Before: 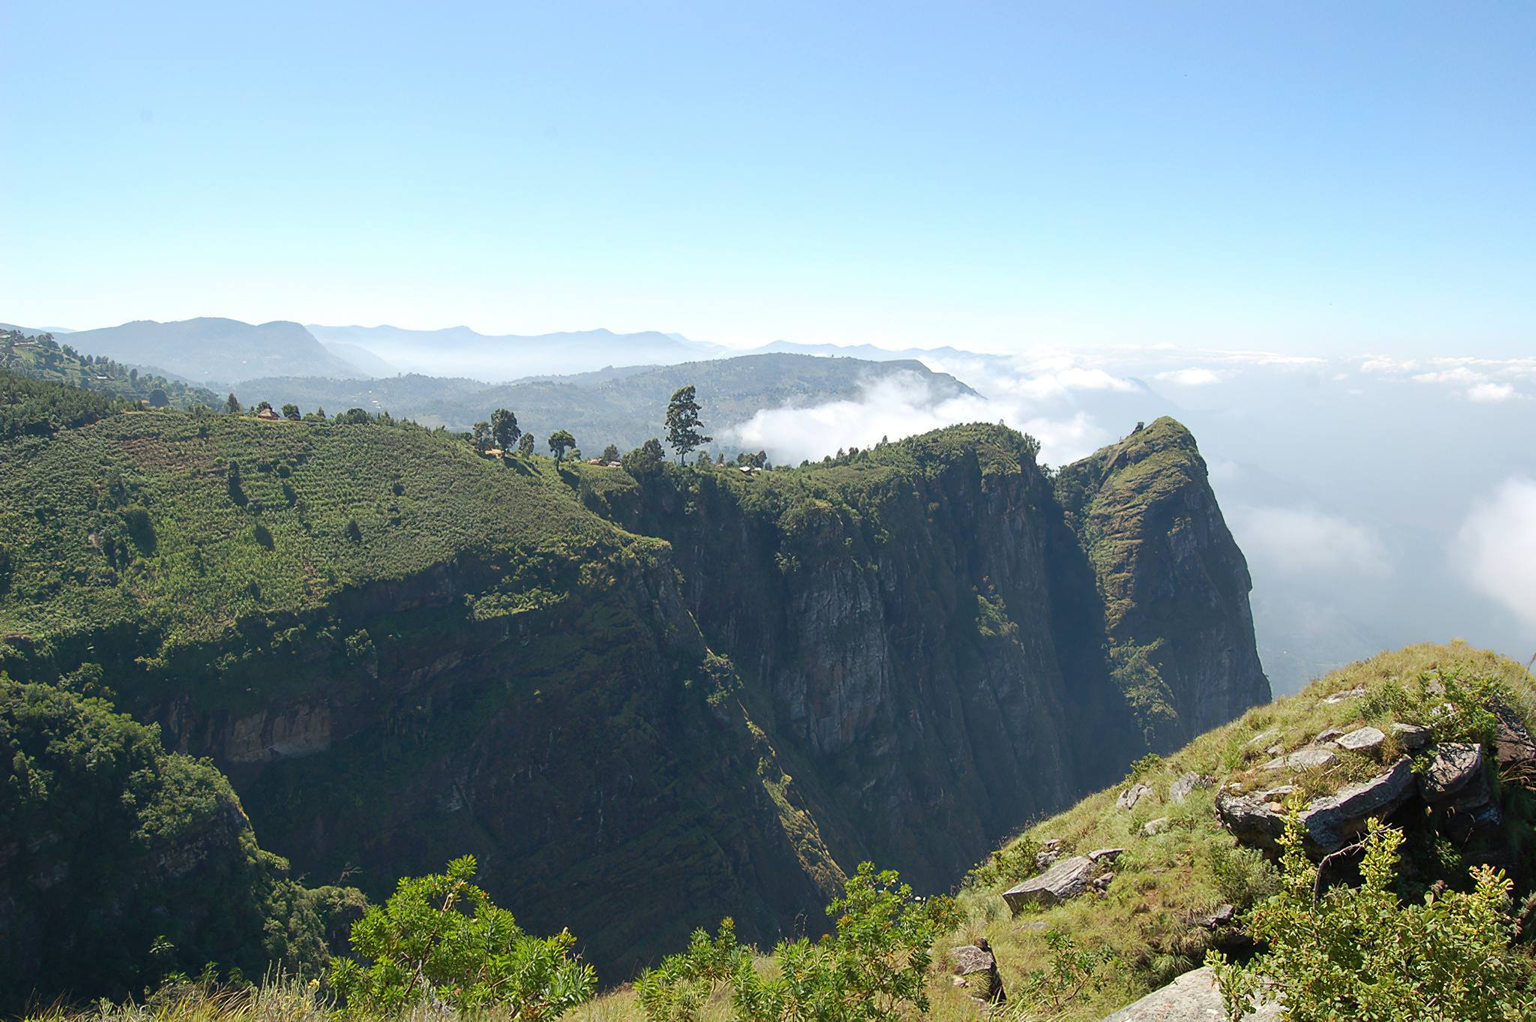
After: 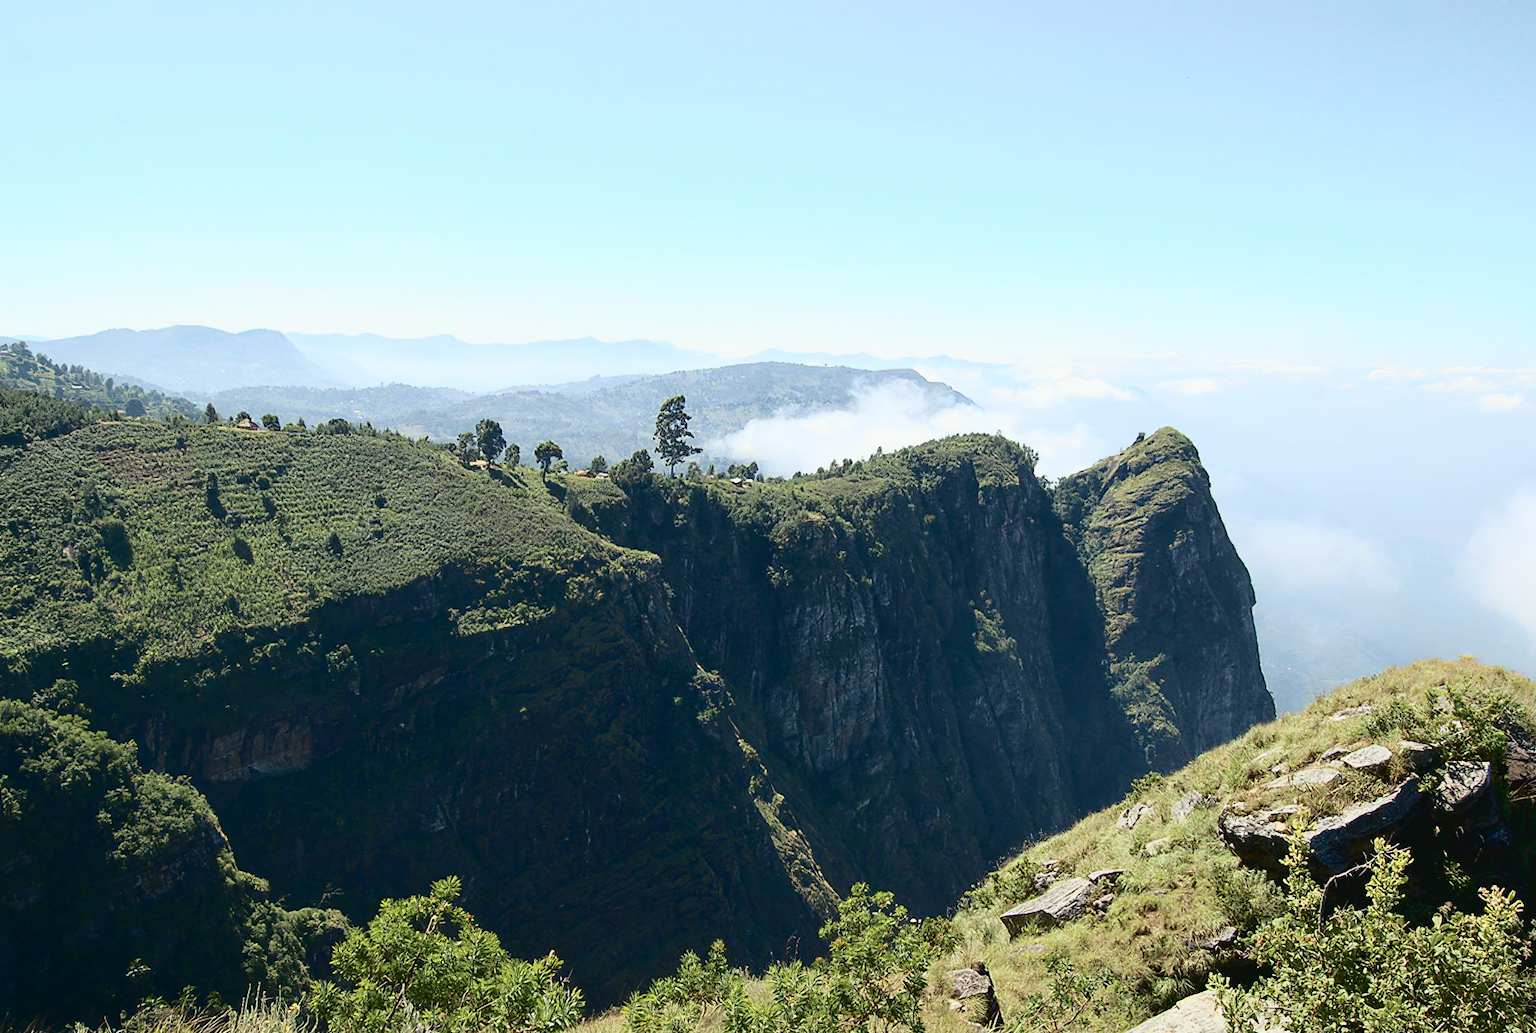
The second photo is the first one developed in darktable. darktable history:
haze removal: compatibility mode true, adaptive false
tone curve: curves: ch0 [(0, 0.032) (0.078, 0.052) (0.236, 0.168) (0.43, 0.472) (0.508, 0.566) (0.66, 0.754) (0.79, 0.883) (0.994, 0.974)]; ch1 [(0, 0) (0.161, 0.092) (0.35, 0.33) (0.379, 0.401) (0.456, 0.456) (0.508, 0.501) (0.547, 0.531) (0.573, 0.563) (0.625, 0.602) (0.718, 0.734) (1, 1)]; ch2 [(0, 0) (0.369, 0.427) (0.44, 0.434) (0.502, 0.501) (0.54, 0.537) (0.586, 0.59) (0.621, 0.604) (1, 1)], color space Lab, independent channels, preserve colors none
crop and rotate: left 1.774%, right 0.633%, bottom 1.28%
